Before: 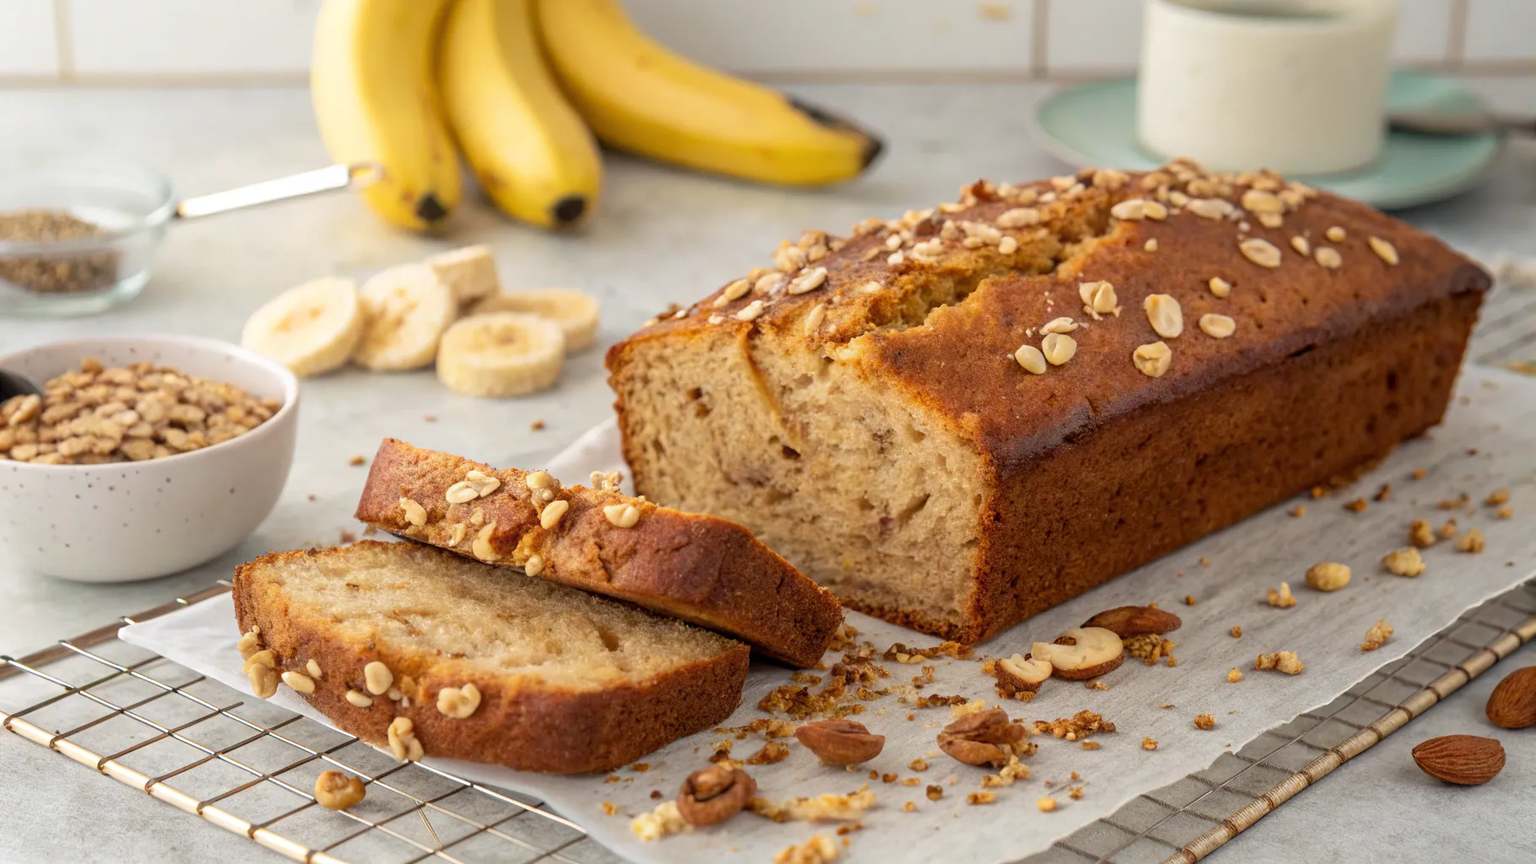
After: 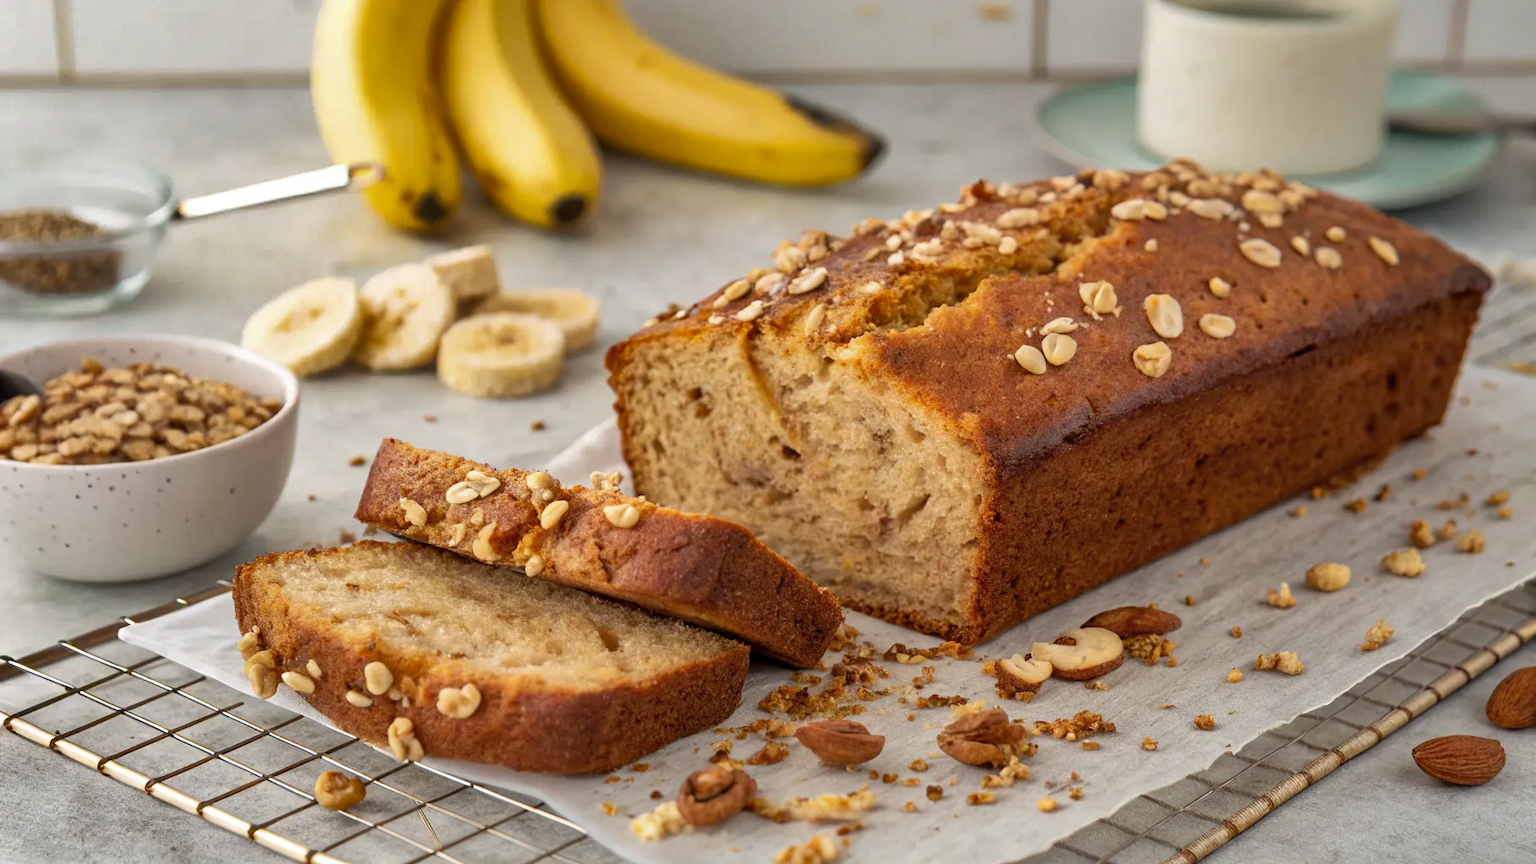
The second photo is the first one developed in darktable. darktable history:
shadows and highlights: radius 102.14, shadows 50.59, highlights -64.28, soften with gaussian
